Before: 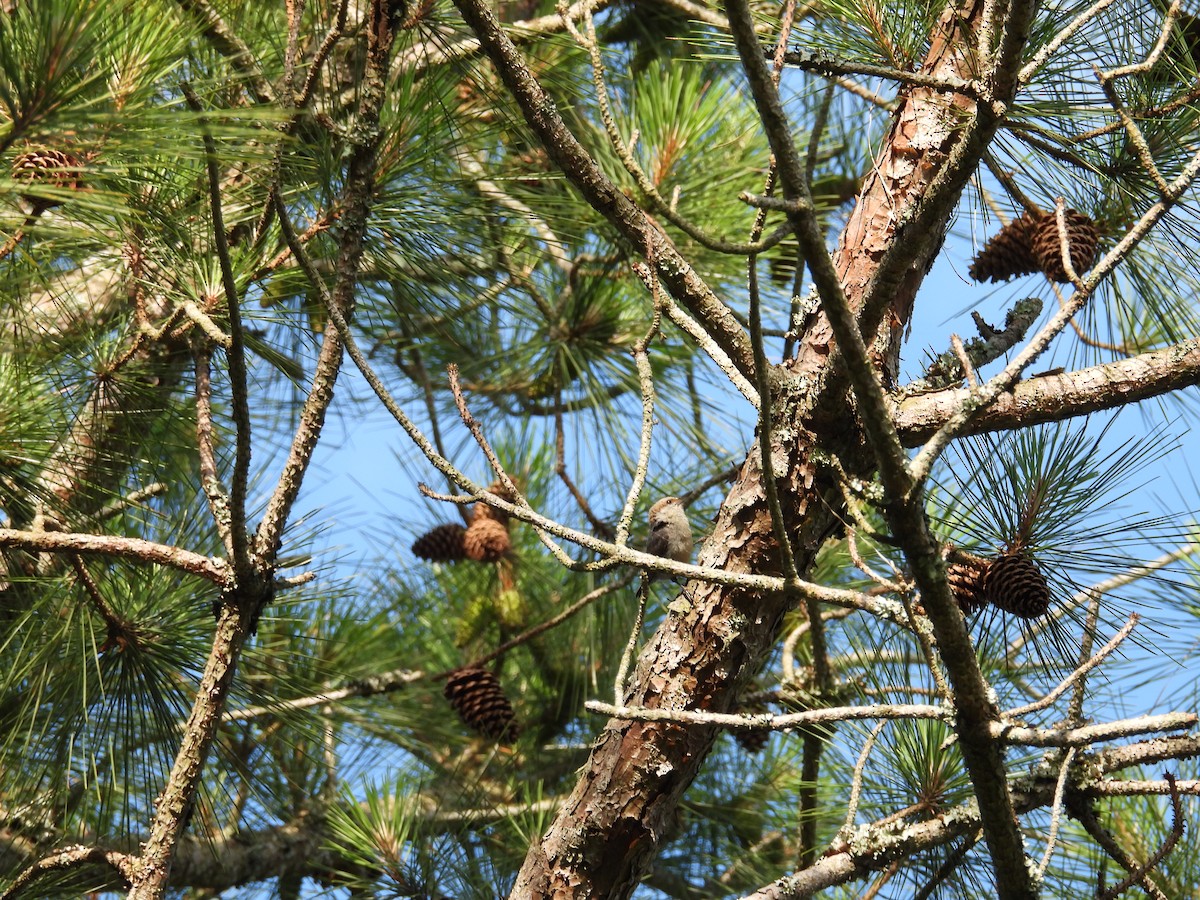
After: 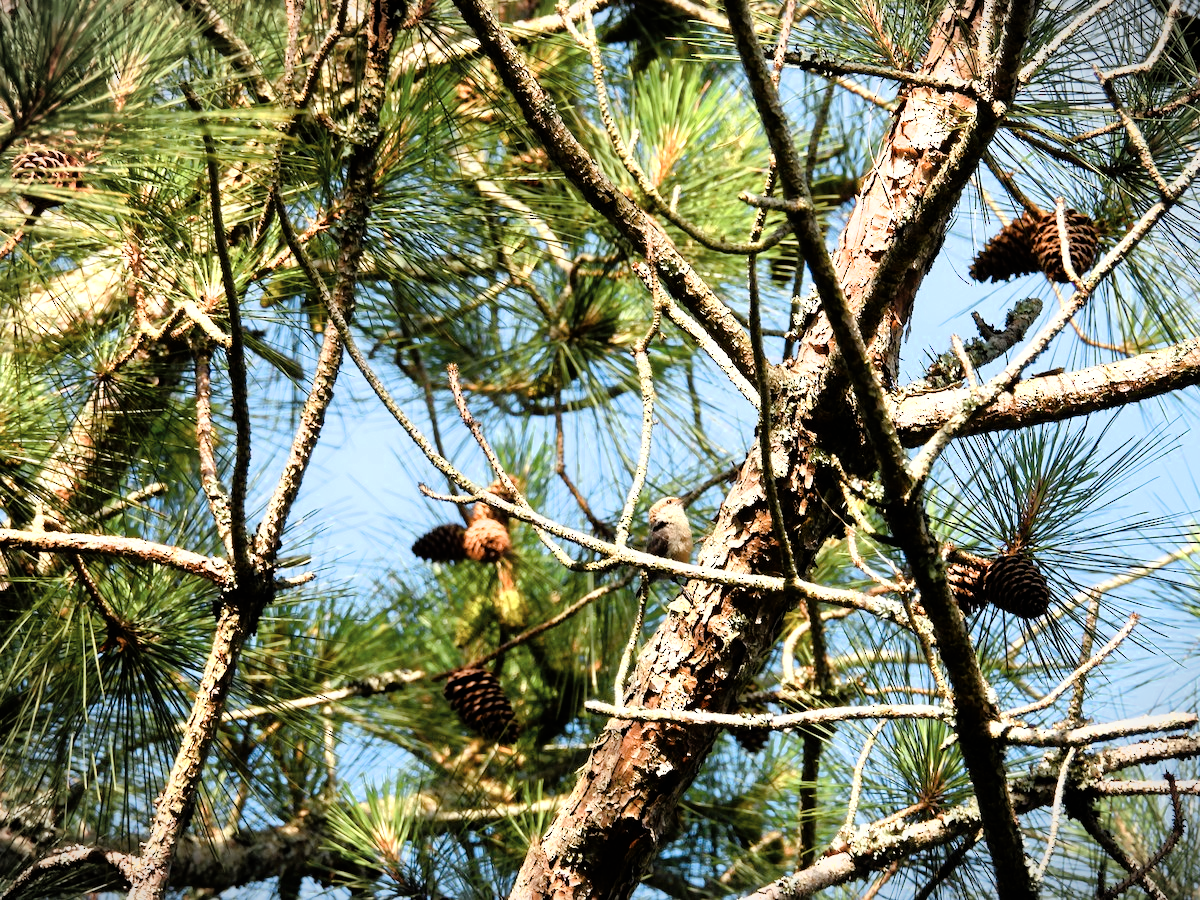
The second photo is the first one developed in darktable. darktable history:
exposure: exposure 0.558 EV, compensate highlight preservation false
contrast equalizer: octaves 7, y [[0.5, 0.5, 0.472, 0.5, 0.5, 0.5], [0.5 ×6], [0.5 ×6], [0 ×6], [0 ×6]]
shadows and highlights: highlights color adjustment 53.21%
filmic rgb: black relative exposure -5.39 EV, white relative exposure 2.86 EV, dynamic range scaling -37.8%, hardness 3.99, contrast 1.6, highlights saturation mix -1.35%, preserve chrominance max RGB
color zones: curves: ch0 [(0.018, 0.548) (0.197, 0.654) (0.425, 0.447) (0.605, 0.658) (0.732, 0.579)]; ch1 [(0.105, 0.531) (0.224, 0.531) (0.386, 0.39) (0.618, 0.456) (0.732, 0.456) (0.956, 0.421)]; ch2 [(0.039, 0.583) (0.215, 0.465) (0.399, 0.544) (0.465, 0.548) (0.614, 0.447) (0.724, 0.43) (0.882, 0.623) (0.956, 0.632)]
vignetting: fall-off start 99.41%, width/height ratio 1.31, unbound false
color balance rgb: perceptual saturation grading › global saturation 44.082%, perceptual saturation grading › highlights -50.065%, perceptual saturation grading › shadows 30.765%, perceptual brilliance grading › global brilliance -1.024%, perceptual brilliance grading › highlights -1.745%, perceptual brilliance grading › mid-tones -1.522%, perceptual brilliance grading › shadows -0.727%, global vibrance 3.088%
